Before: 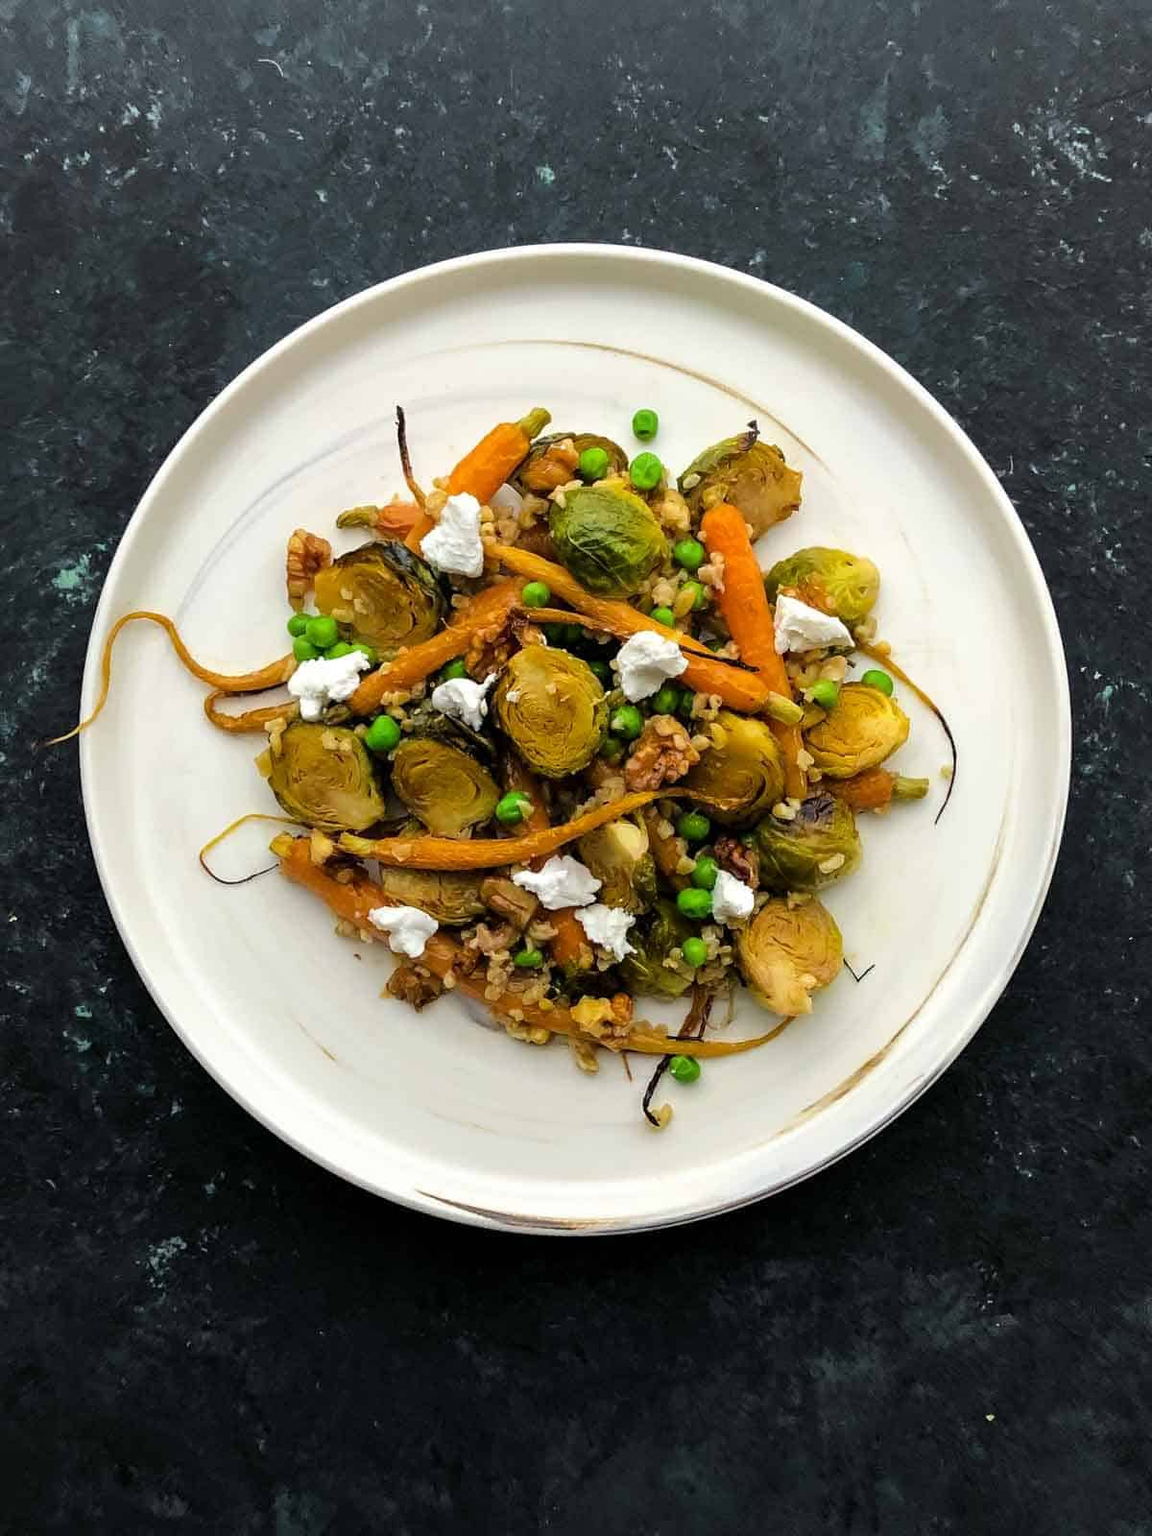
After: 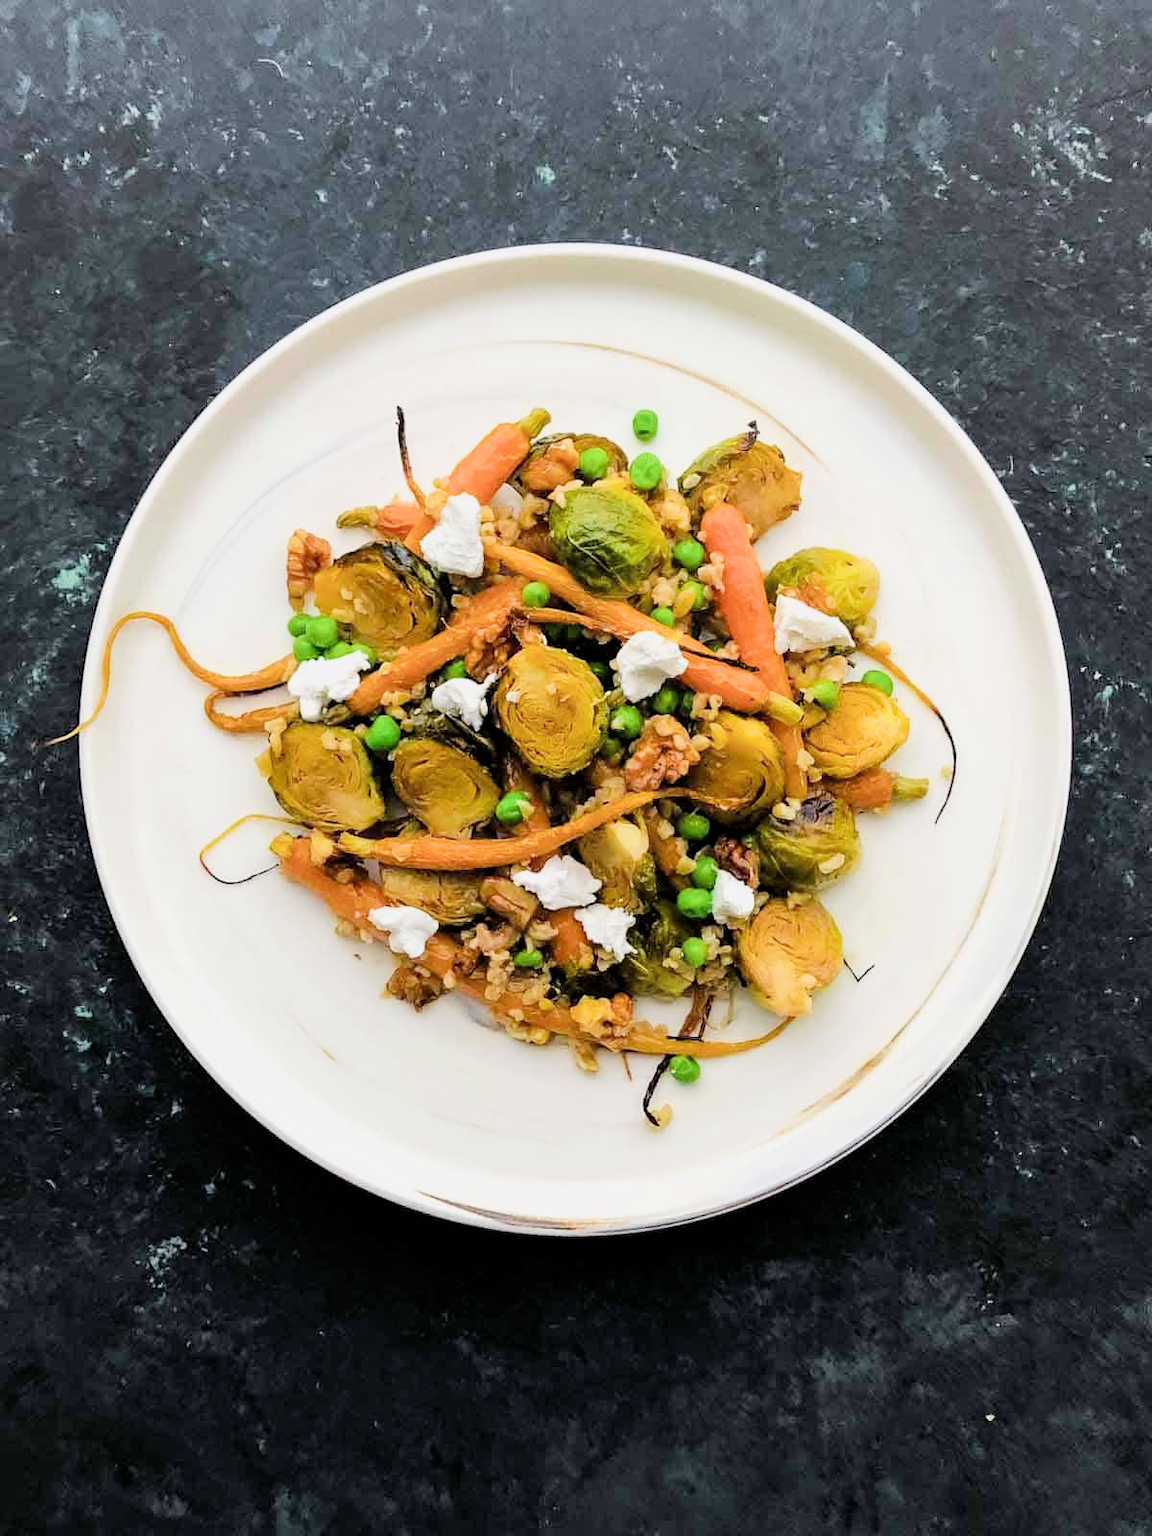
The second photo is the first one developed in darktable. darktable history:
white balance: red 1.009, blue 1.027
exposure: black level correction 0, exposure 1.1 EV, compensate highlight preservation false
rgb levels: preserve colors max RGB
filmic rgb: black relative exposure -7.65 EV, white relative exposure 4.56 EV, hardness 3.61
